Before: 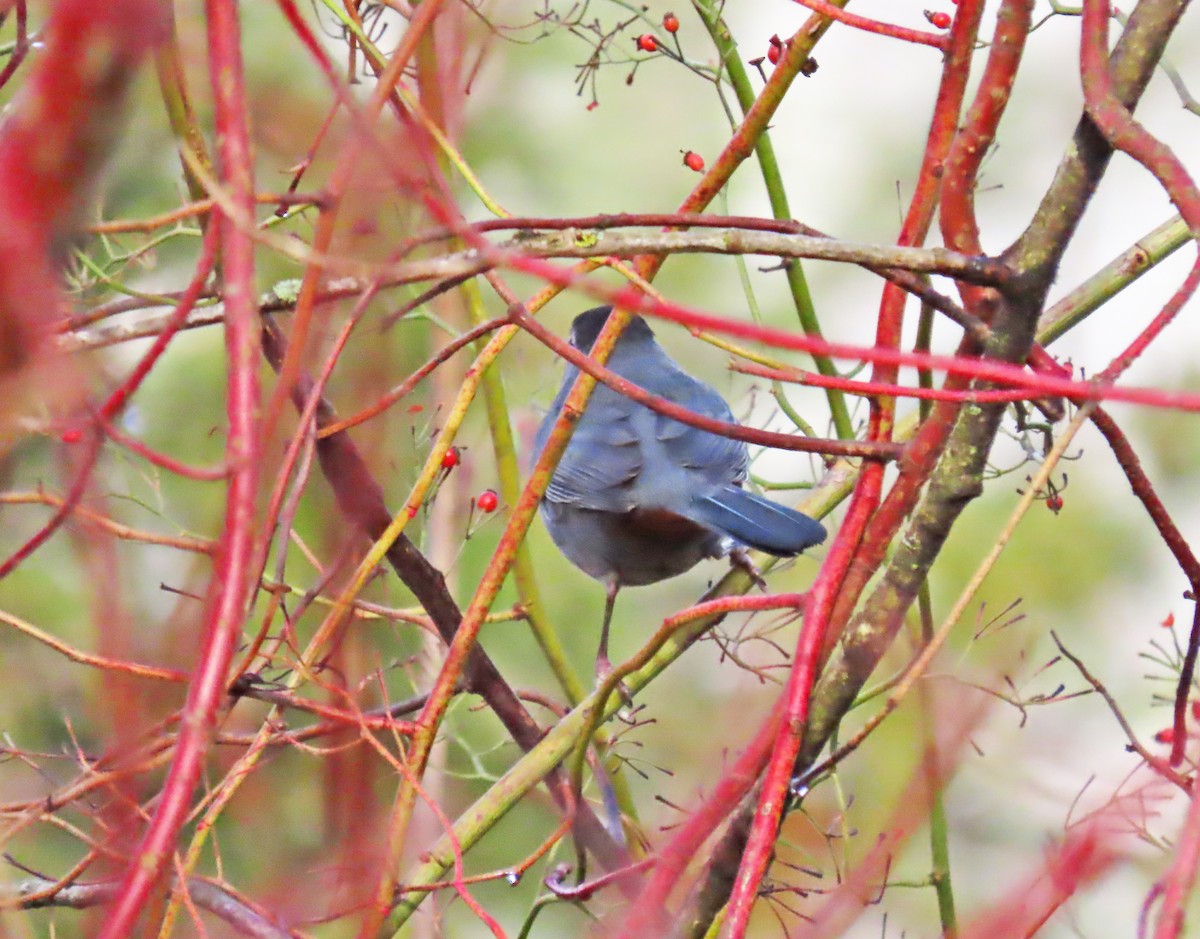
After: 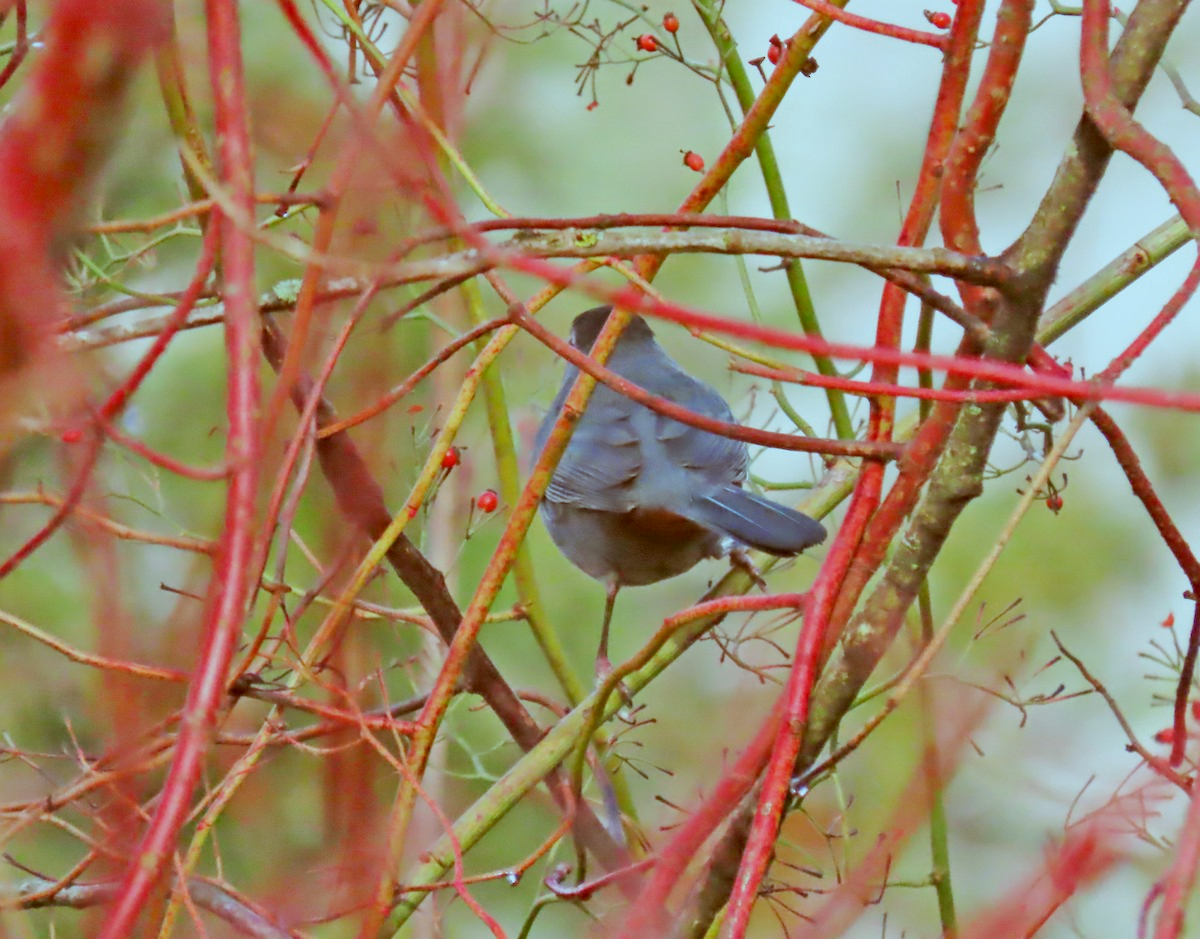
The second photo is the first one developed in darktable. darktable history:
tone equalizer: -8 EV 0.25 EV, -7 EV 0.417 EV, -6 EV 0.417 EV, -5 EV 0.25 EV, -3 EV -0.25 EV, -2 EV -0.417 EV, -1 EV -0.417 EV, +0 EV -0.25 EV, edges refinement/feathering 500, mask exposure compensation -1.57 EV, preserve details guided filter
color correction: highlights a* -14.62, highlights b* -16.22, shadows a* 10.12, shadows b* 29.4
